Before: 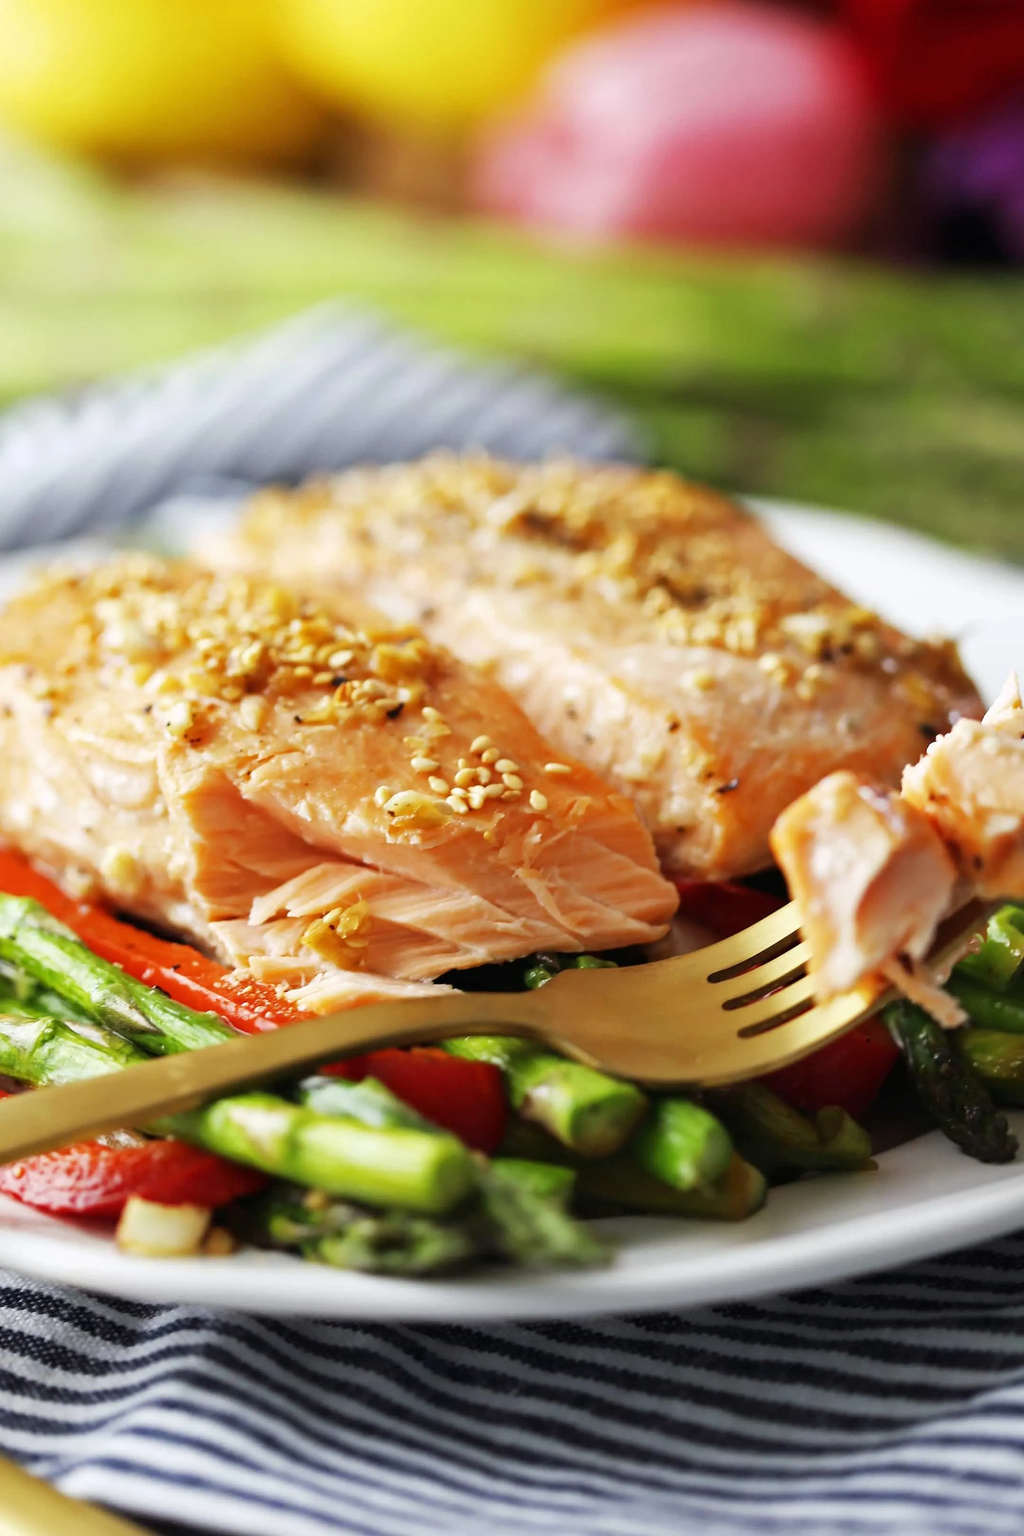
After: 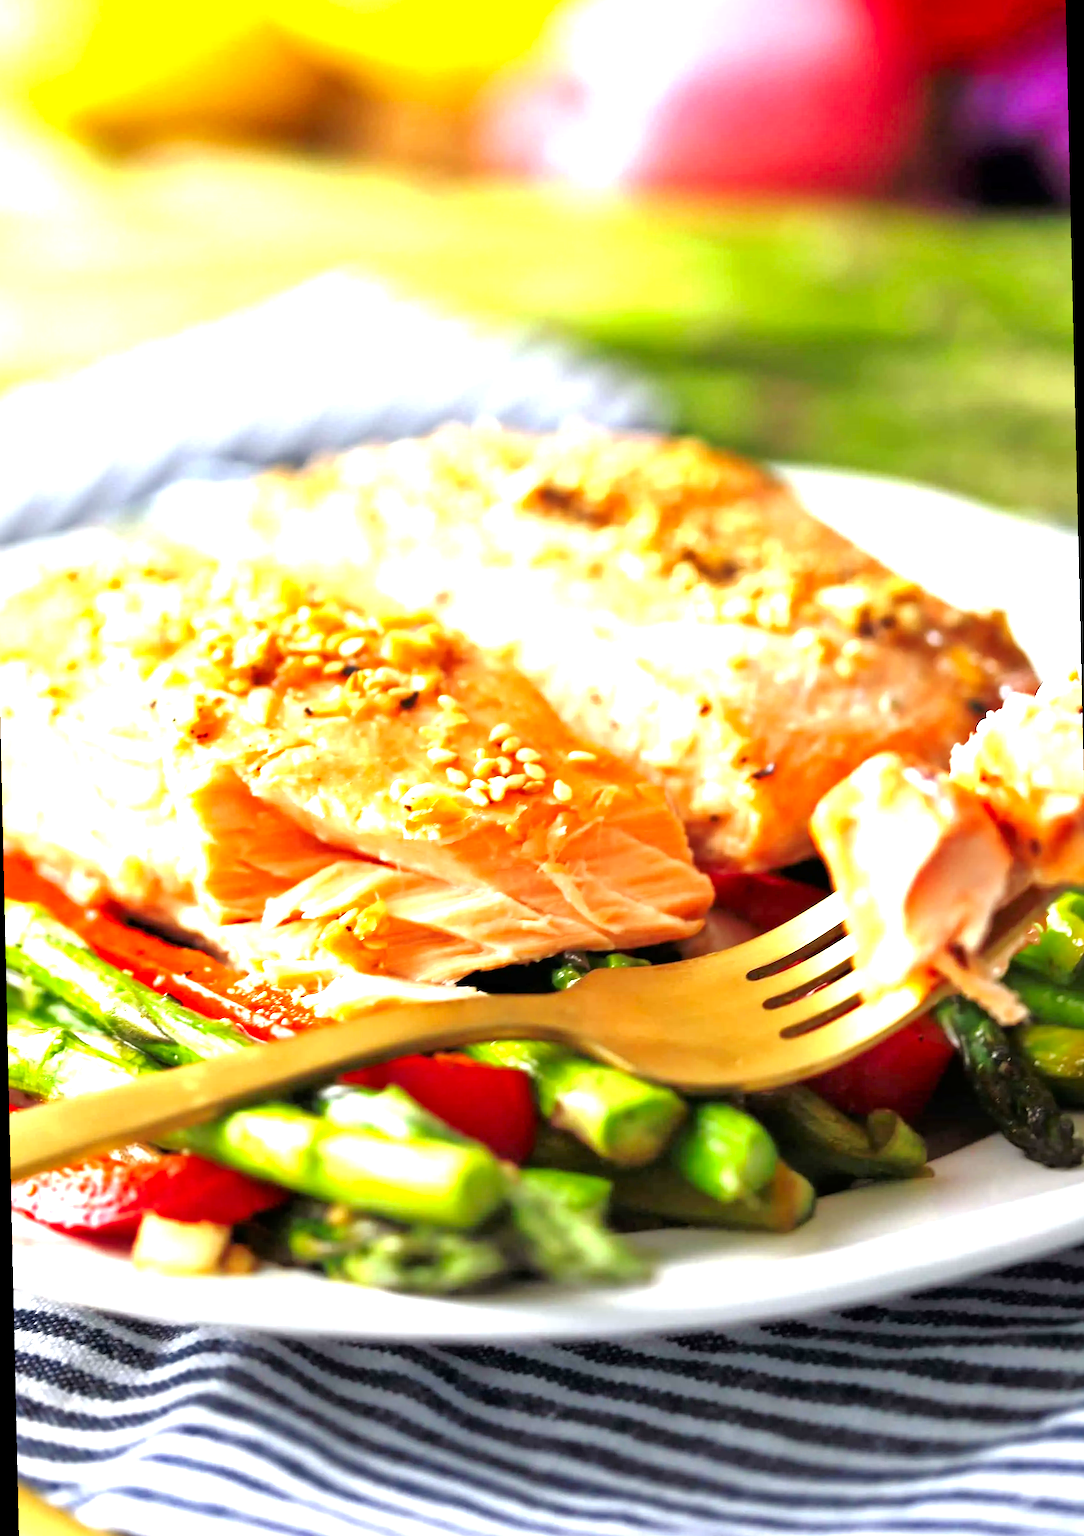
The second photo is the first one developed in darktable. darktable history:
tone equalizer: -7 EV 0.15 EV, -6 EV 0.6 EV, -5 EV 1.15 EV, -4 EV 1.33 EV, -3 EV 1.15 EV, -2 EV 0.6 EV, -1 EV 0.15 EV, mask exposure compensation -0.5 EV
exposure: black level correction 0.001, exposure 1.3 EV, compensate highlight preservation false
crop: top 0.05%, bottom 0.098%
rotate and perspective: rotation -1.32°, lens shift (horizontal) -0.031, crop left 0.015, crop right 0.985, crop top 0.047, crop bottom 0.982
base curve: curves: ch0 [(0, 0) (0.472, 0.455) (1, 1)], preserve colors none
tone curve: curves: ch0 [(0, 0) (0.003, 0.006) (0.011, 0.01) (0.025, 0.017) (0.044, 0.029) (0.069, 0.043) (0.1, 0.064) (0.136, 0.091) (0.177, 0.128) (0.224, 0.162) (0.277, 0.206) (0.335, 0.258) (0.399, 0.324) (0.468, 0.404) (0.543, 0.499) (0.623, 0.595) (0.709, 0.693) (0.801, 0.786) (0.898, 0.883) (1, 1)], preserve colors none
